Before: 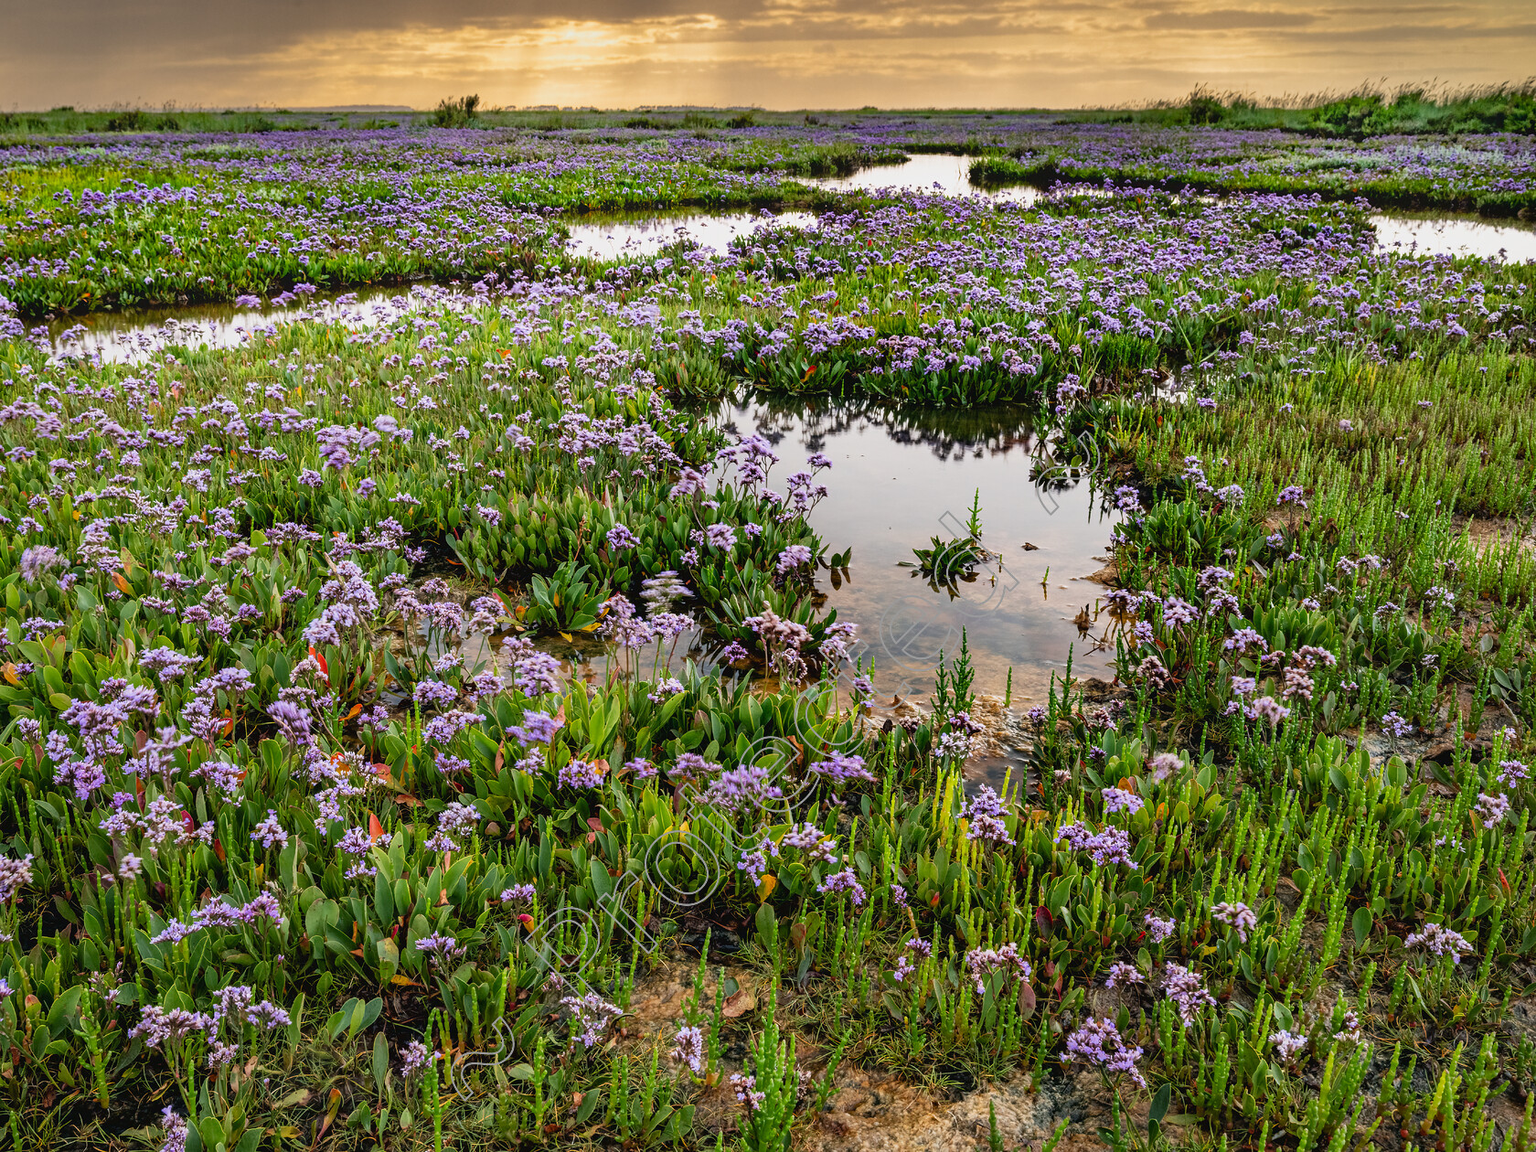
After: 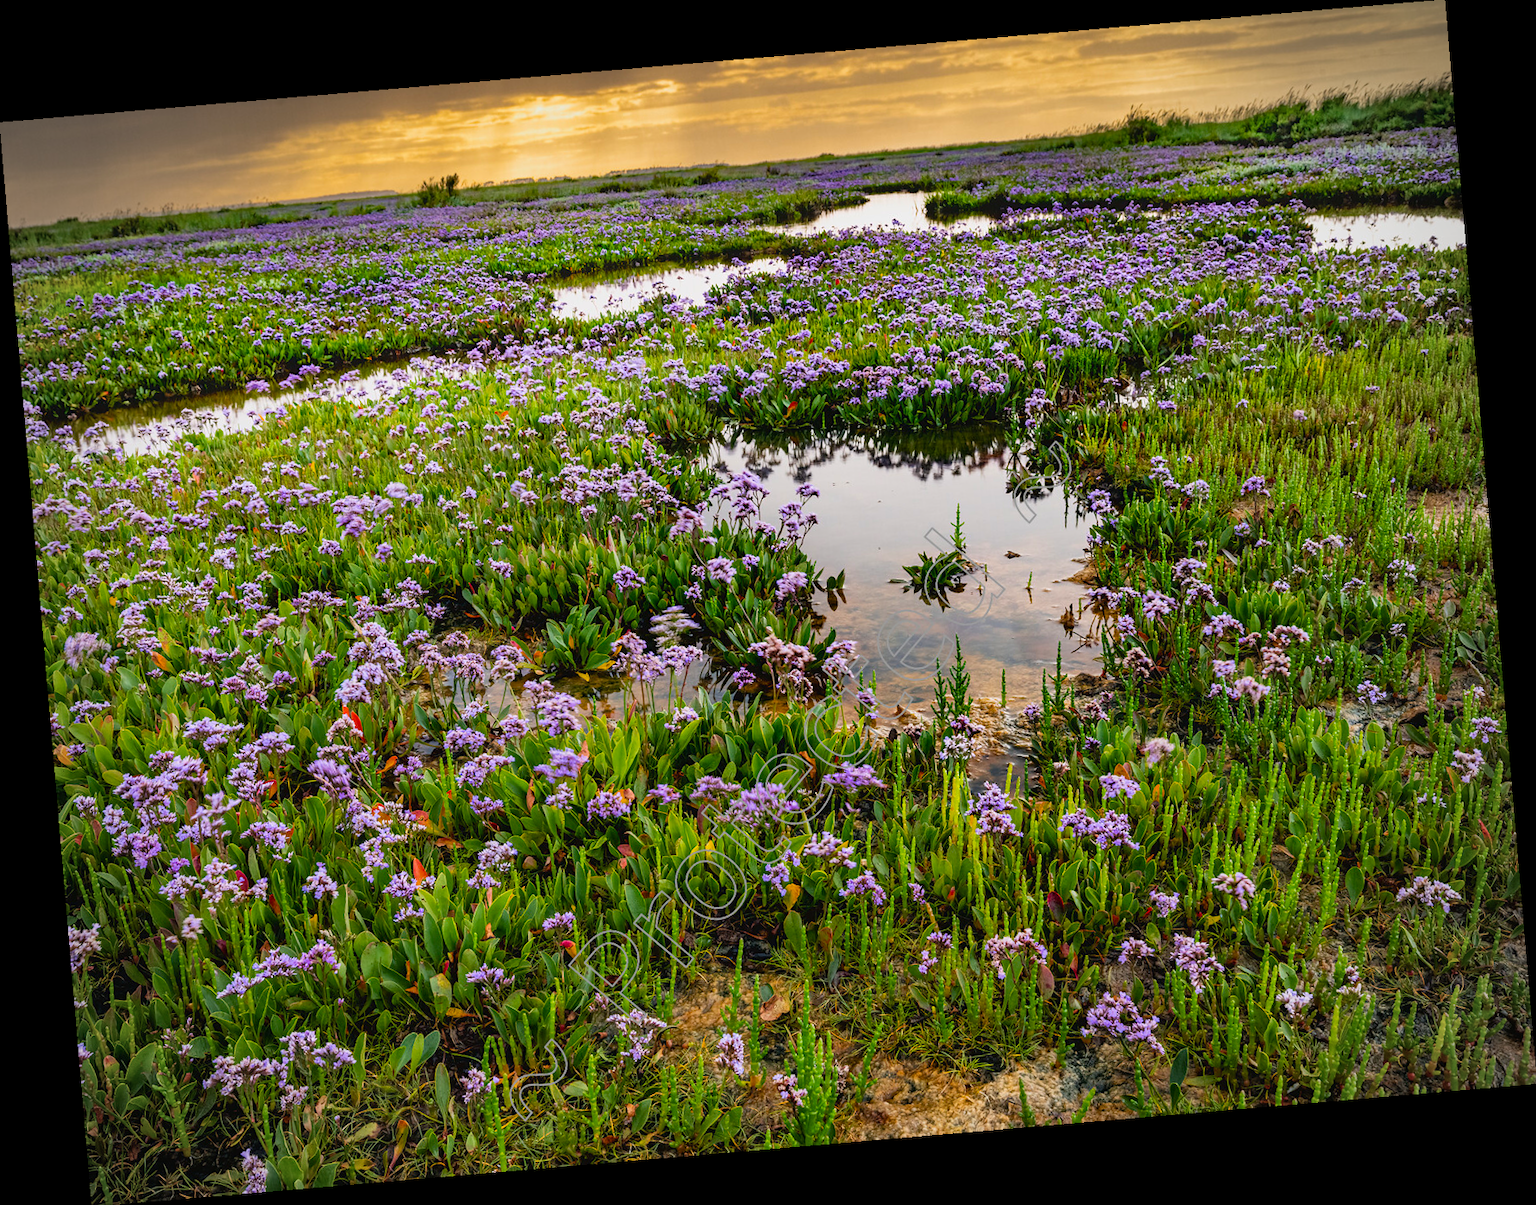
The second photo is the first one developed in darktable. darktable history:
vignetting: on, module defaults
rotate and perspective: rotation -4.86°, automatic cropping off
color balance rgb: perceptual saturation grading › global saturation 20%, global vibrance 20%
